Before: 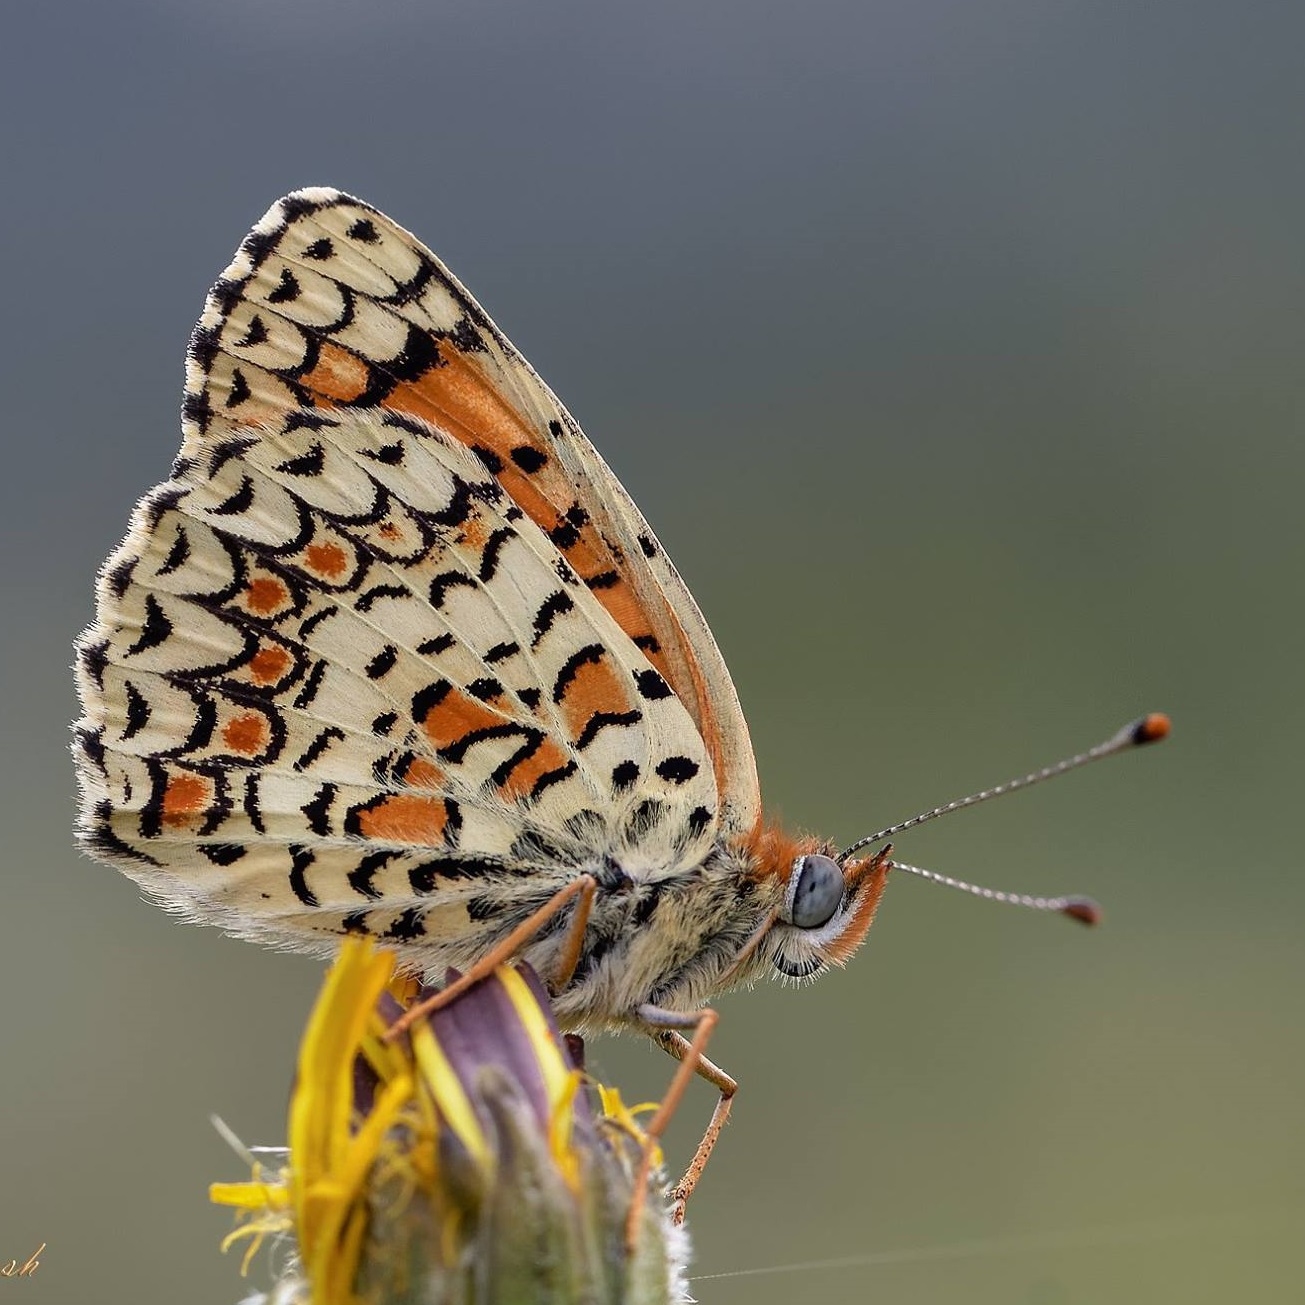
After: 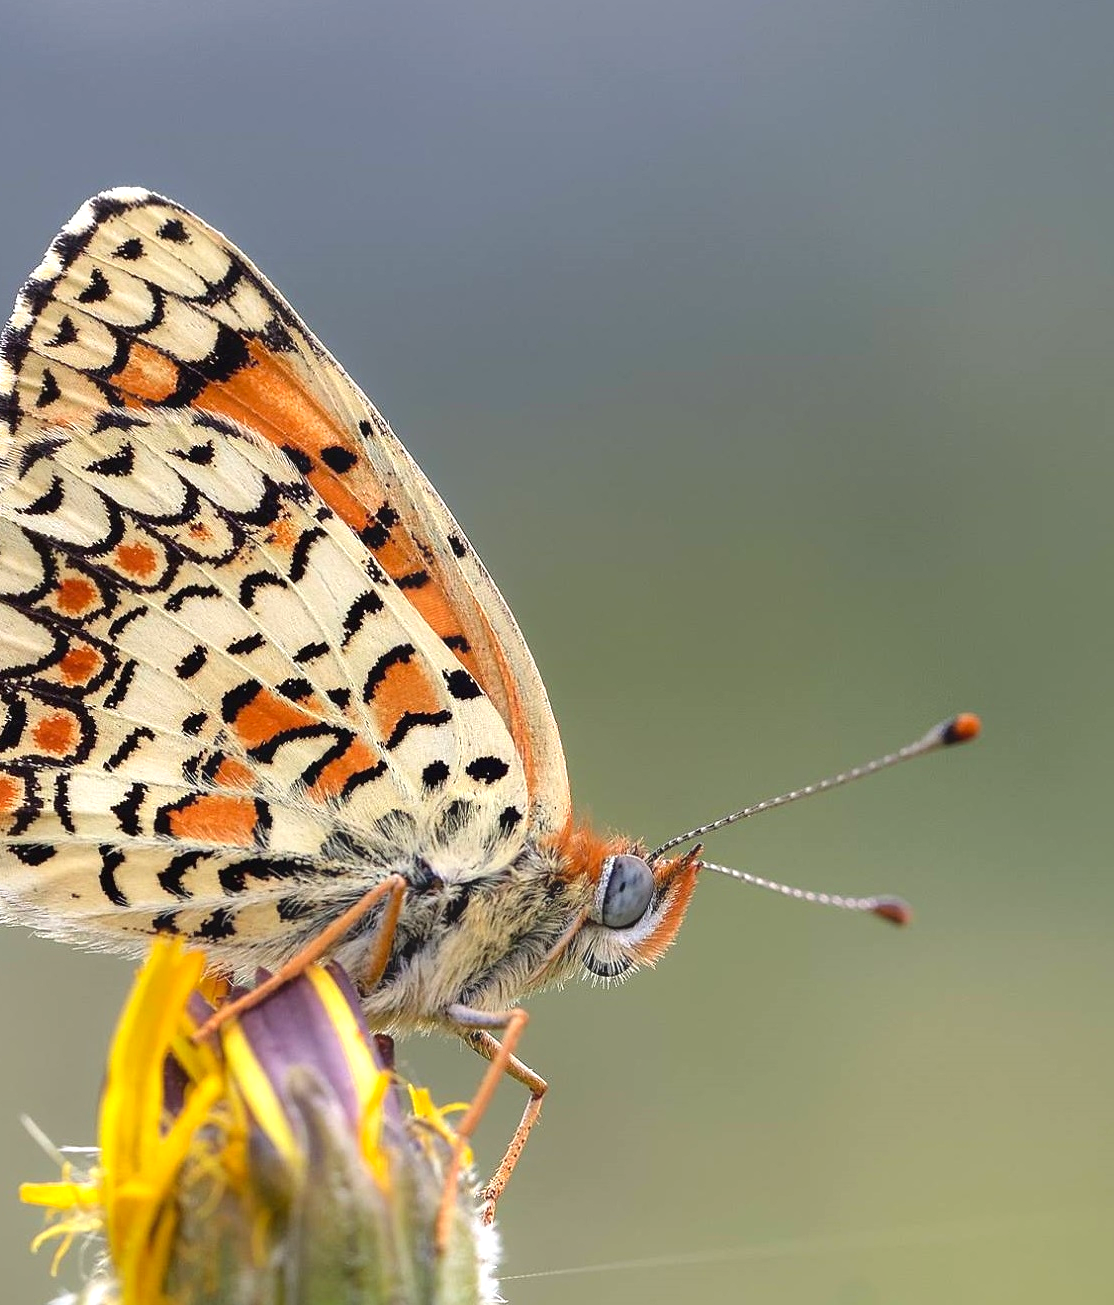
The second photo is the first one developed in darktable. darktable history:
contrast brightness saturation: contrast 0.04, saturation 0.07
crop and rotate: left 14.584%
contrast equalizer: y [[0.5, 0.486, 0.447, 0.446, 0.489, 0.5], [0.5 ×6], [0.5 ×6], [0 ×6], [0 ×6]]
exposure: exposure 0.74 EV, compensate highlight preservation false
